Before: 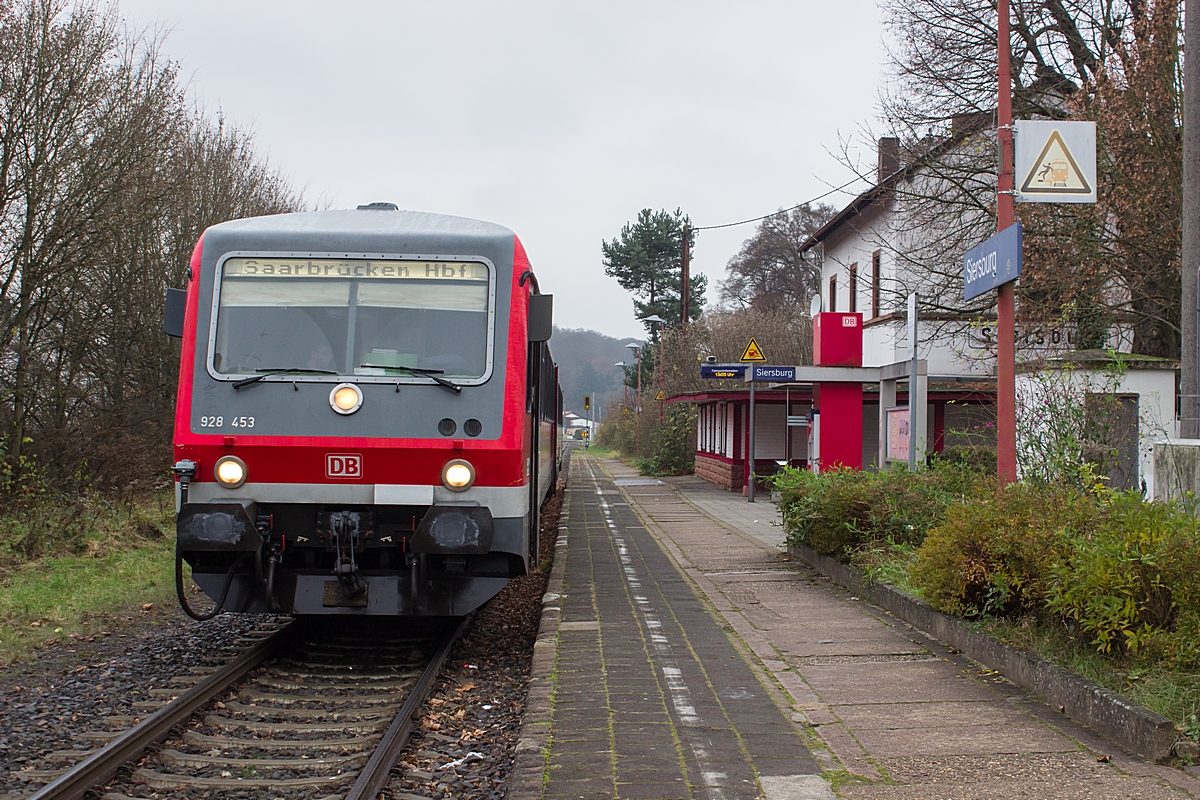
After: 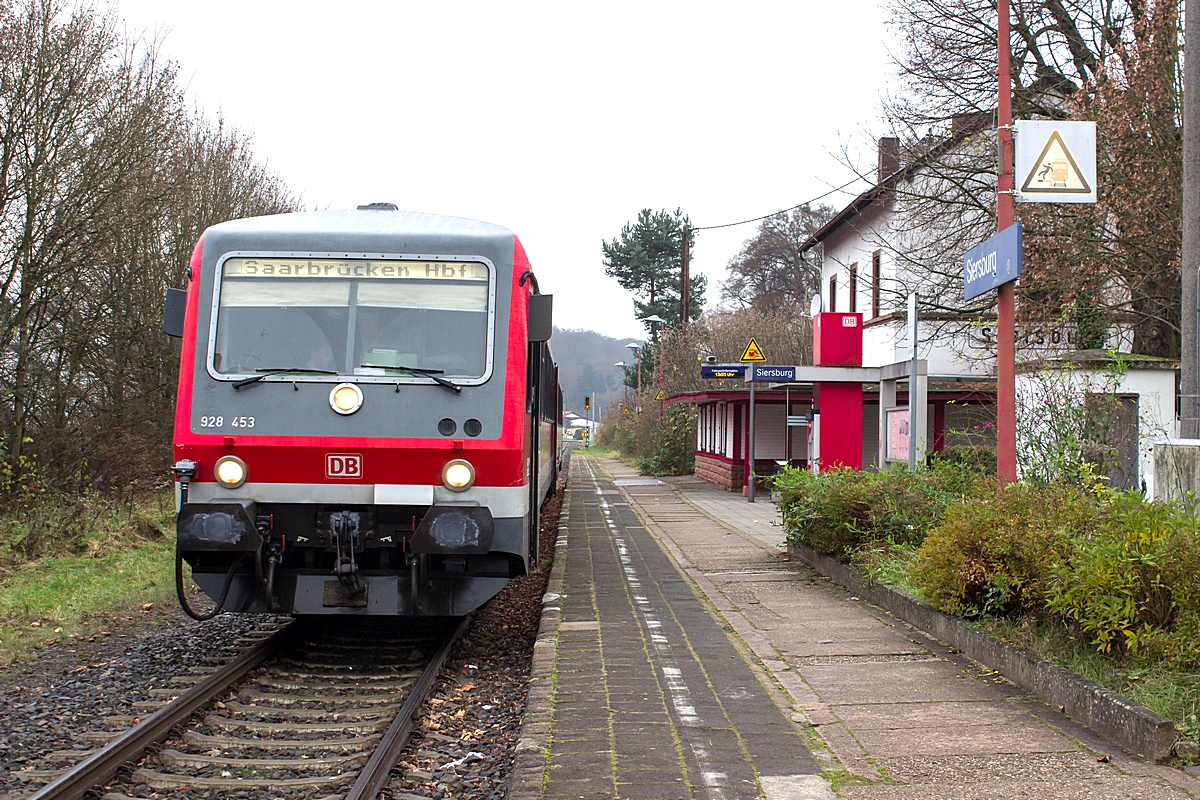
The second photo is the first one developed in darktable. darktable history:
contrast equalizer: octaves 7, y [[0.6 ×6], [0.55 ×6], [0 ×6], [0 ×6], [0 ×6]], mix 0.15
exposure: exposure 0.566 EV, compensate highlight preservation false
